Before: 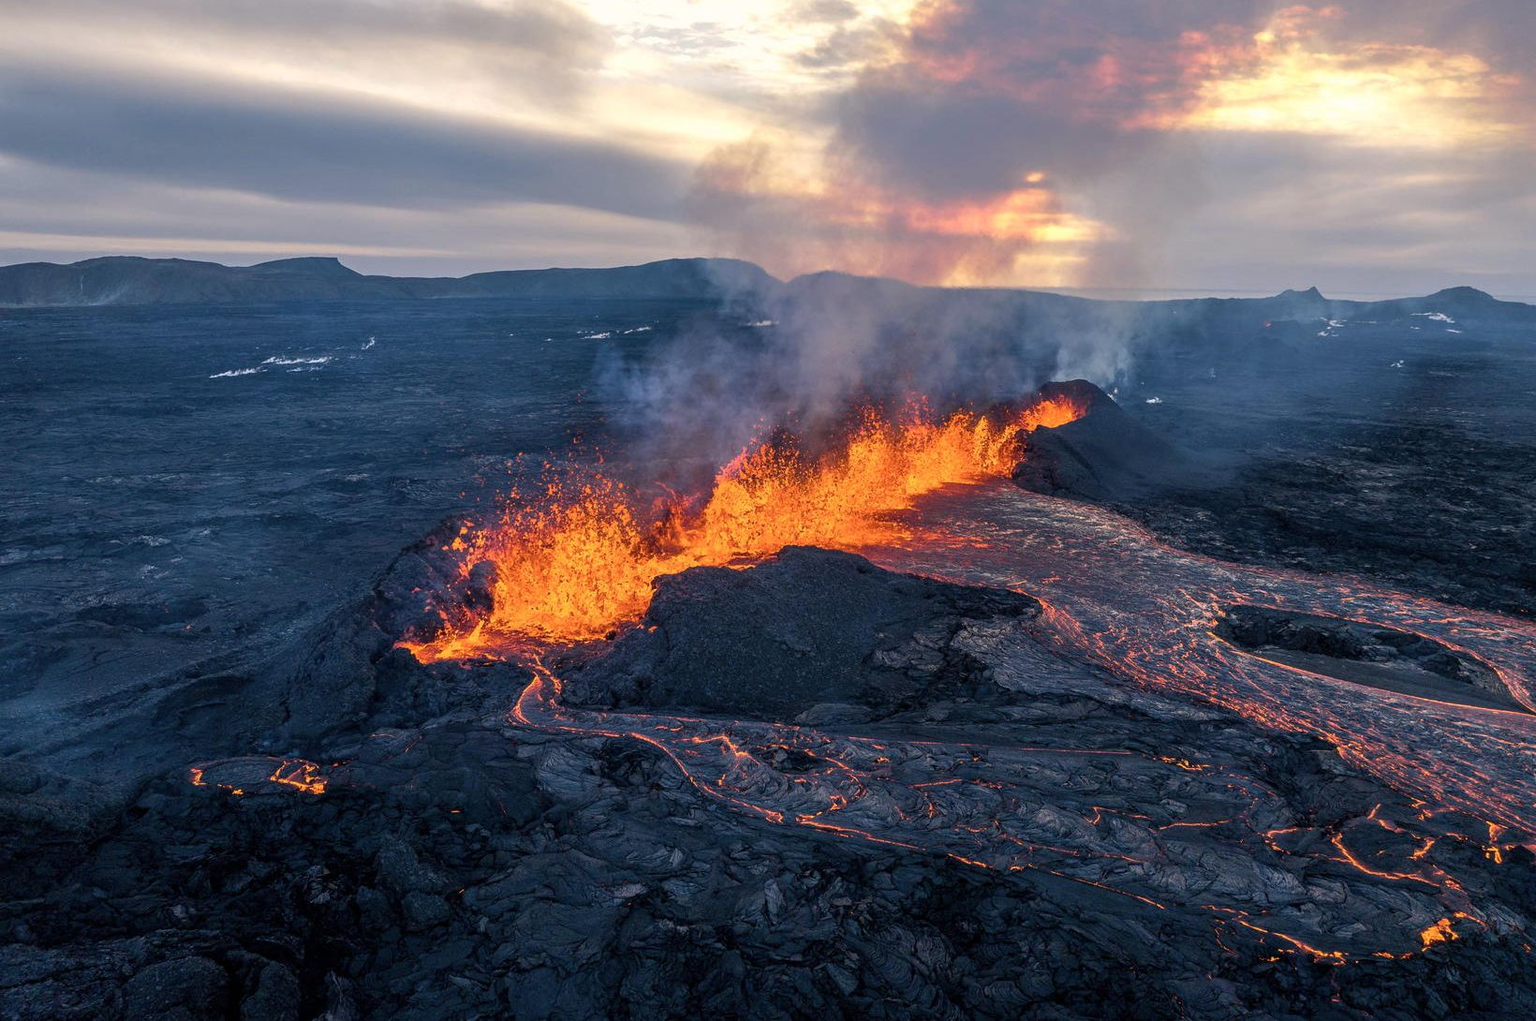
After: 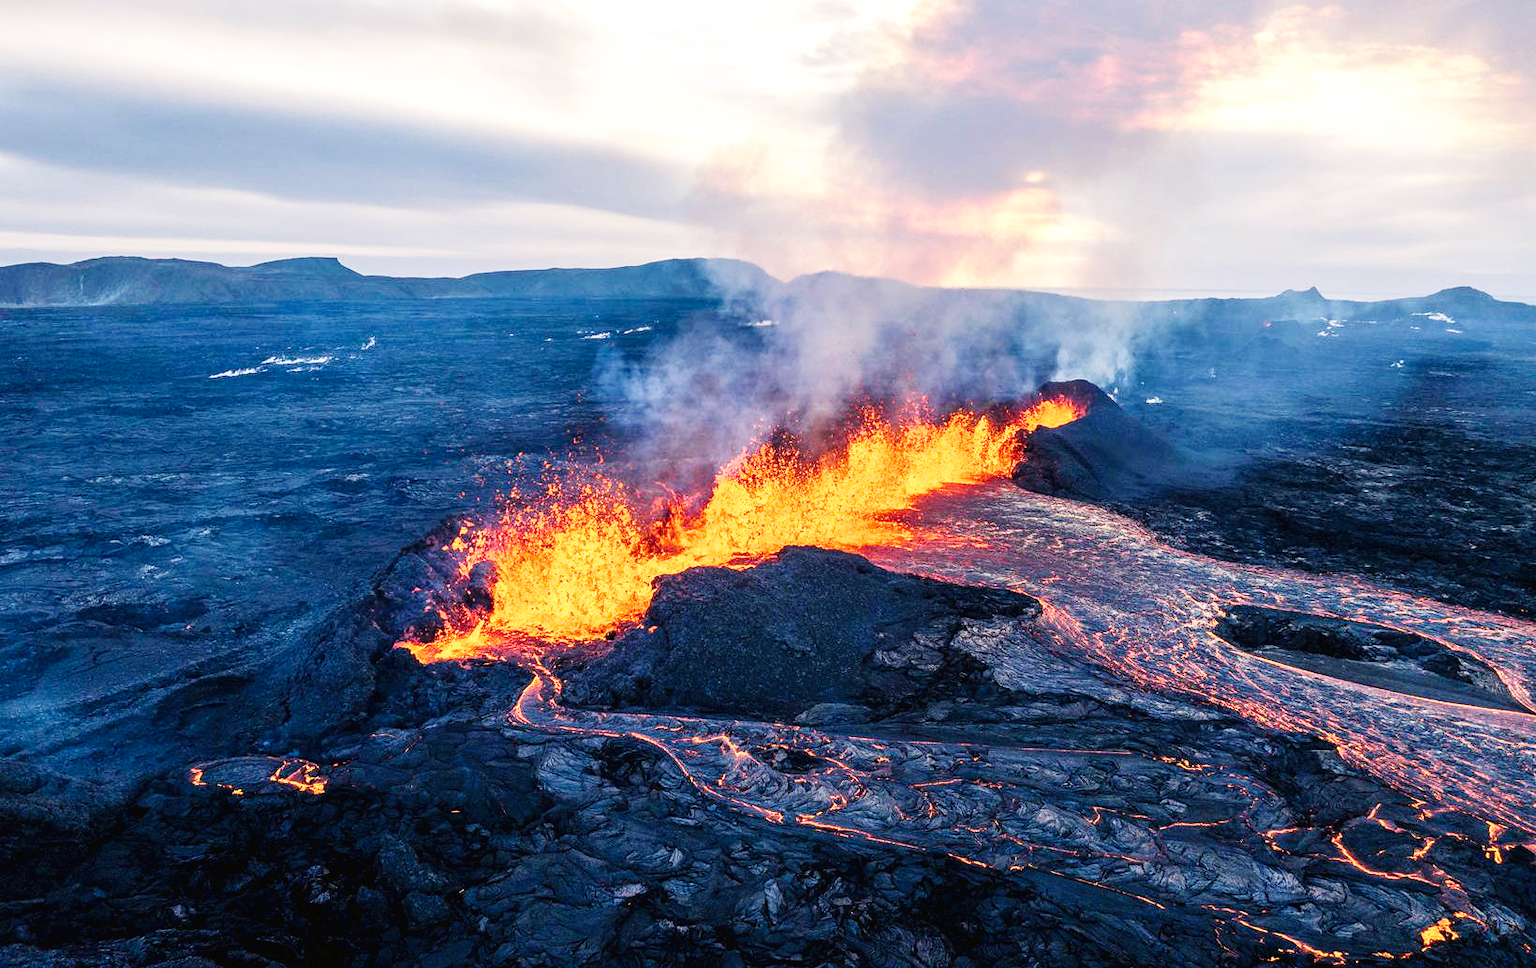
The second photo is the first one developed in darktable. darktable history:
crop and rotate: top 0.002%, bottom 5.102%
base curve: curves: ch0 [(0, 0.003) (0.001, 0.002) (0.006, 0.004) (0.02, 0.022) (0.048, 0.086) (0.094, 0.234) (0.162, 0.431) (0.258, 0.629) (0.385, 0.8) (0.548, 0.918) (0.751, 0.988) (1, 1)], preserve colors none
